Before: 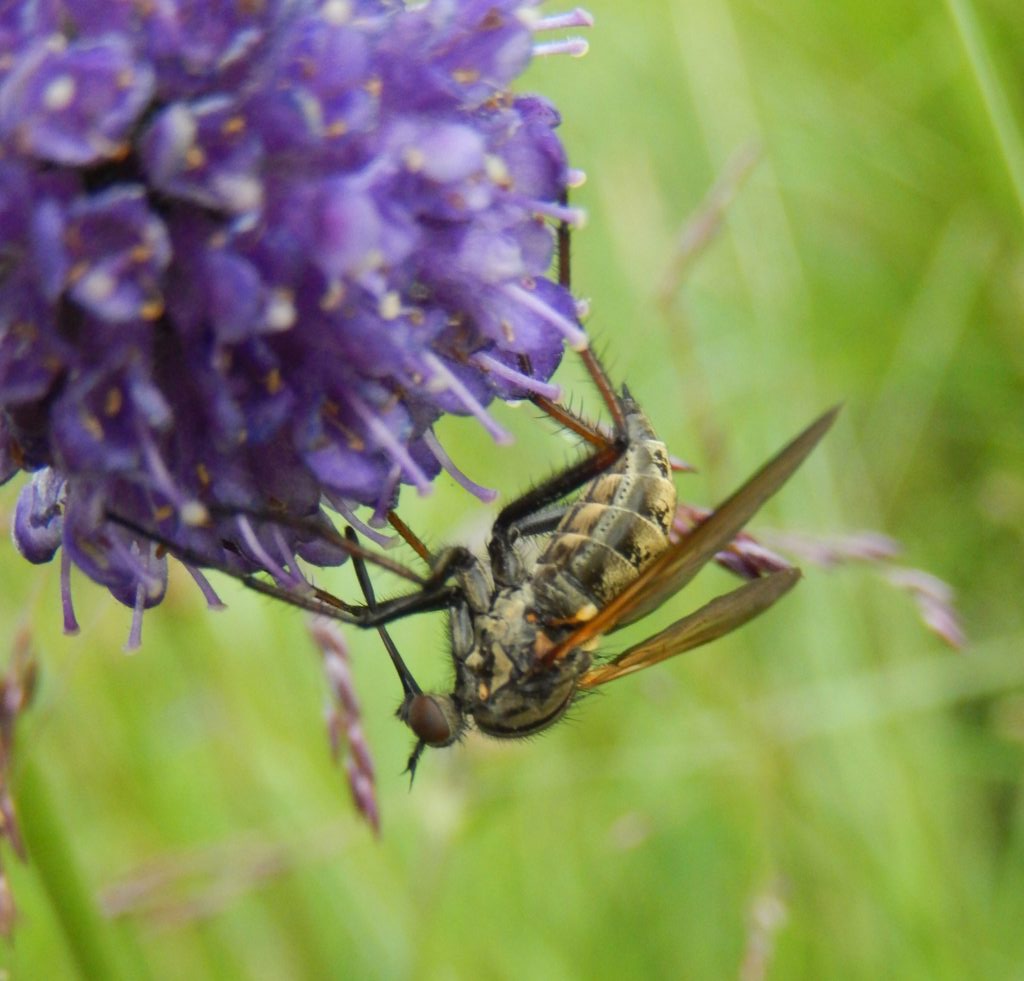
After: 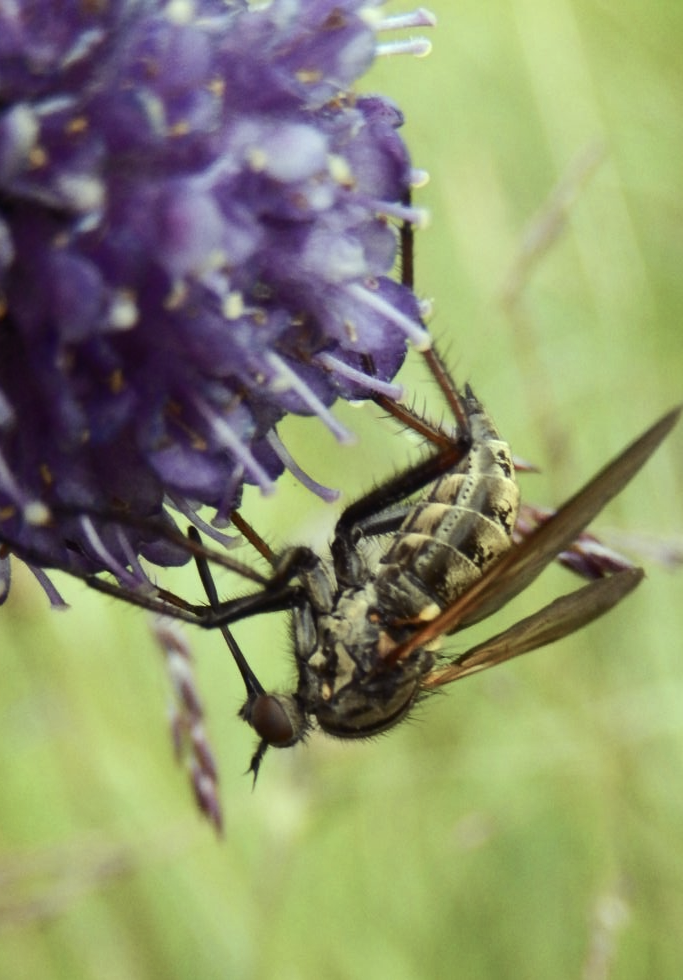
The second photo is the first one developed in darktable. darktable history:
crop and rotate: left 15.36%, right 17.925%
local contrast: mode bilateral grid, contrast 99, coarseness 100, detail 92%, midtone range 0.2
tone curve: curves: ch0 [(0, 0) (0.227, 0.17) (0.766, 0.774) (1, 1)]; ch1 [(0, 0) (0.114, 0.127) (0.437, 0.452) (0.498, 0.495) (0.579, 0.576) (1, 1)]; ch2 [(0, 0) (0.233, 0.259) (0.493, 0.492) (0.568, 0.579) (1, 1)], color space Lab, independent channels, preserve colors none
color balance rgb: shadows lift › luminance -9.531%, power › luminance -7.975%, power › chroma 1.331%, power › hue 330.5°, highlights gain › luminance 15.394%, highlights gain › chroma 7.084%, highlights gain › hue 124.01°, perceptual saturation grading › global saturation -31.844%
